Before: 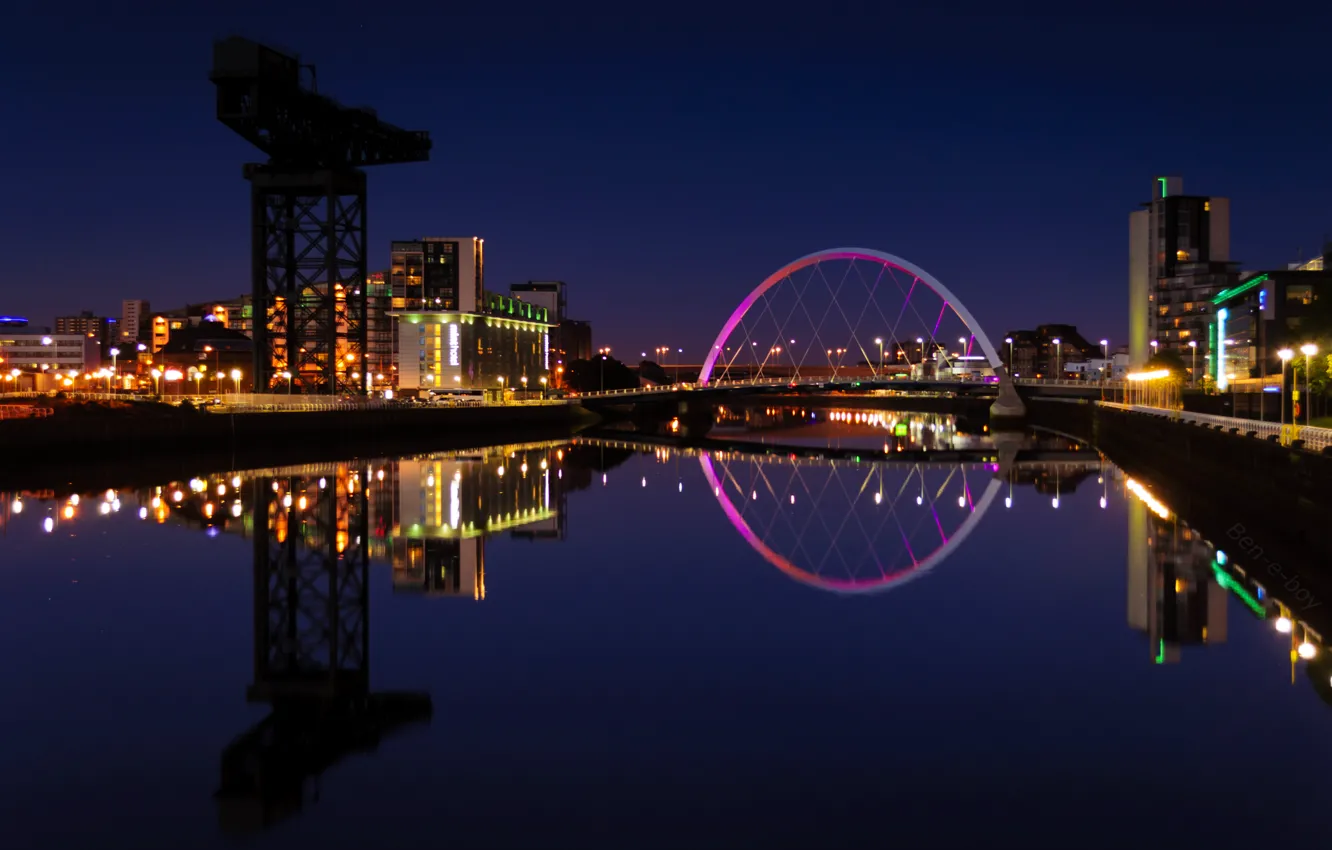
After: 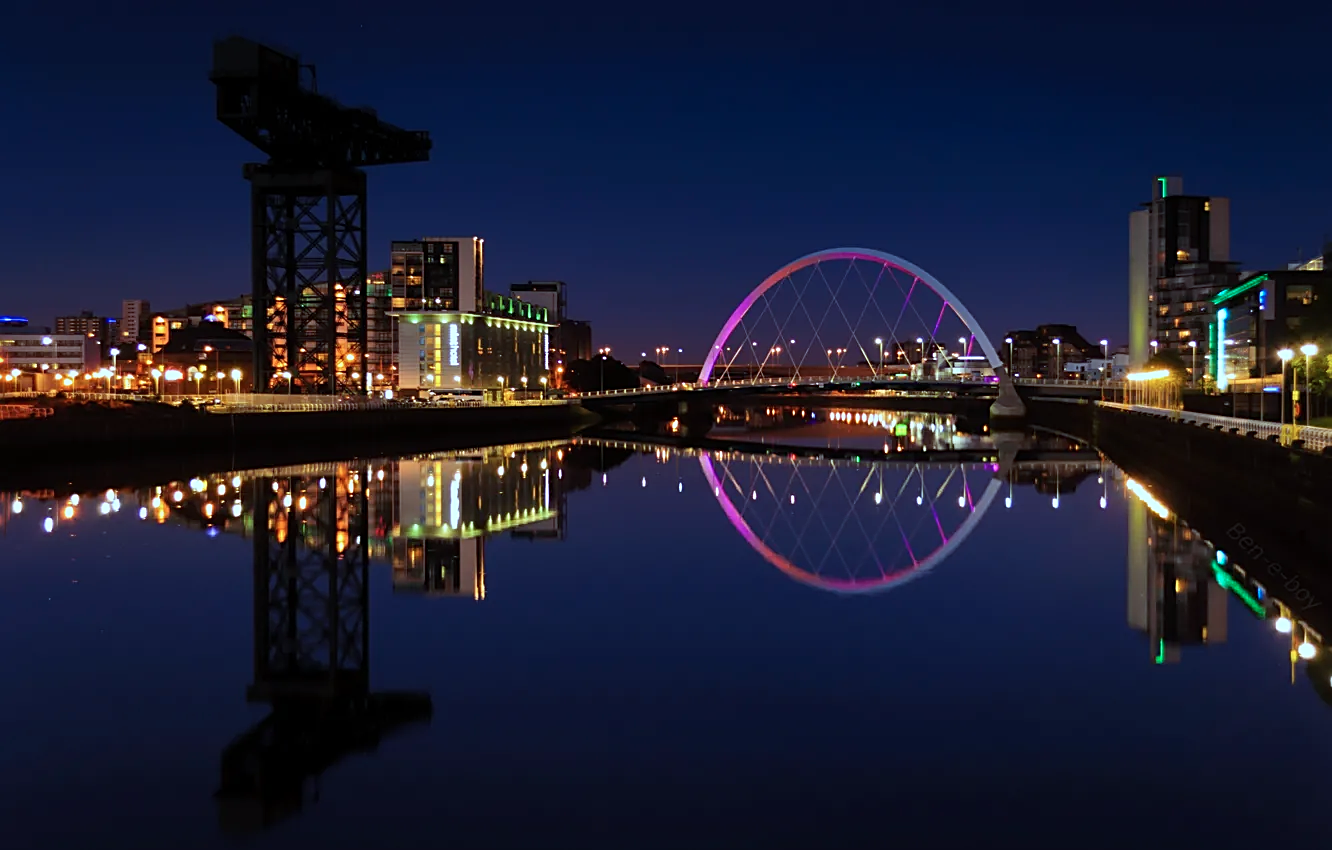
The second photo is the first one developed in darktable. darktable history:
sharpen: on, module defaults
color correction: highlights a* -12.17, highlights b* -15.41
